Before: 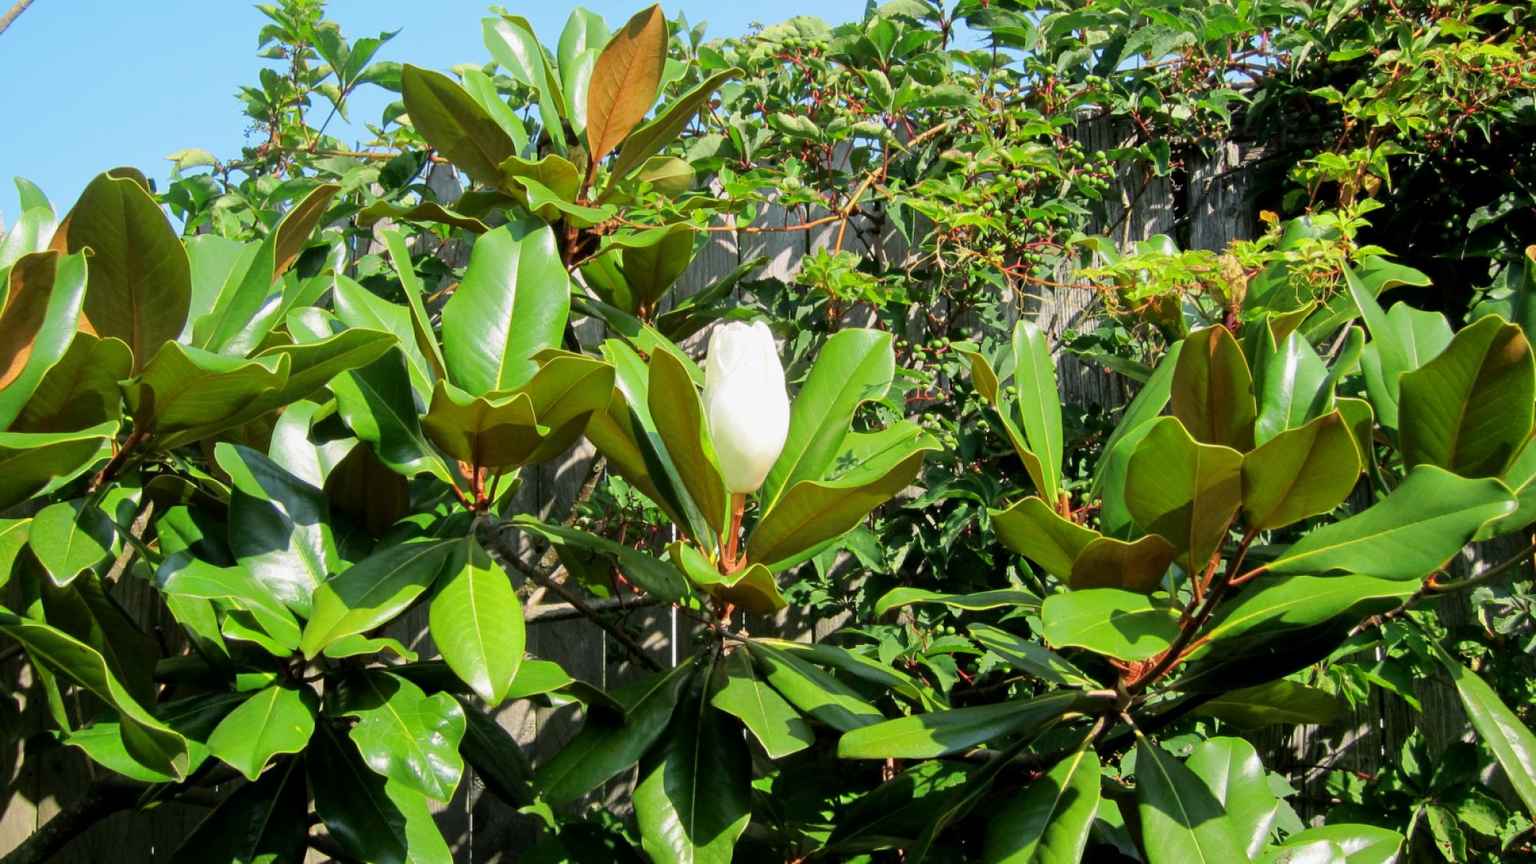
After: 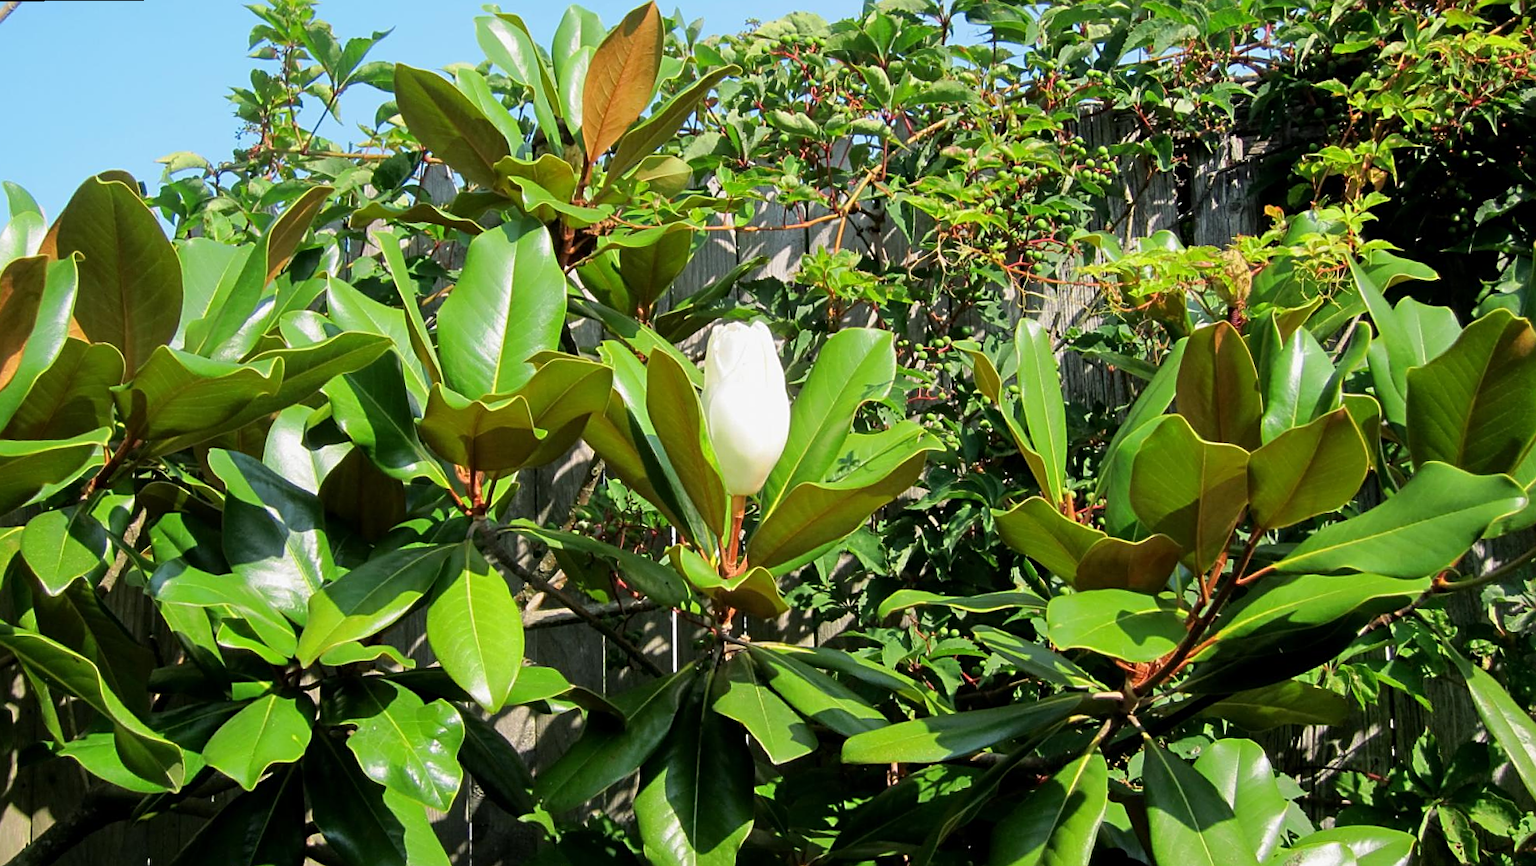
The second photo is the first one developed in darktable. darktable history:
rotate and perspective: rotation -0.45°, automatic cropping original format, crop left 0.008, crop right 0.992, crop top 0.012, crop bottom 0.988
sharpen: on, module defaults
